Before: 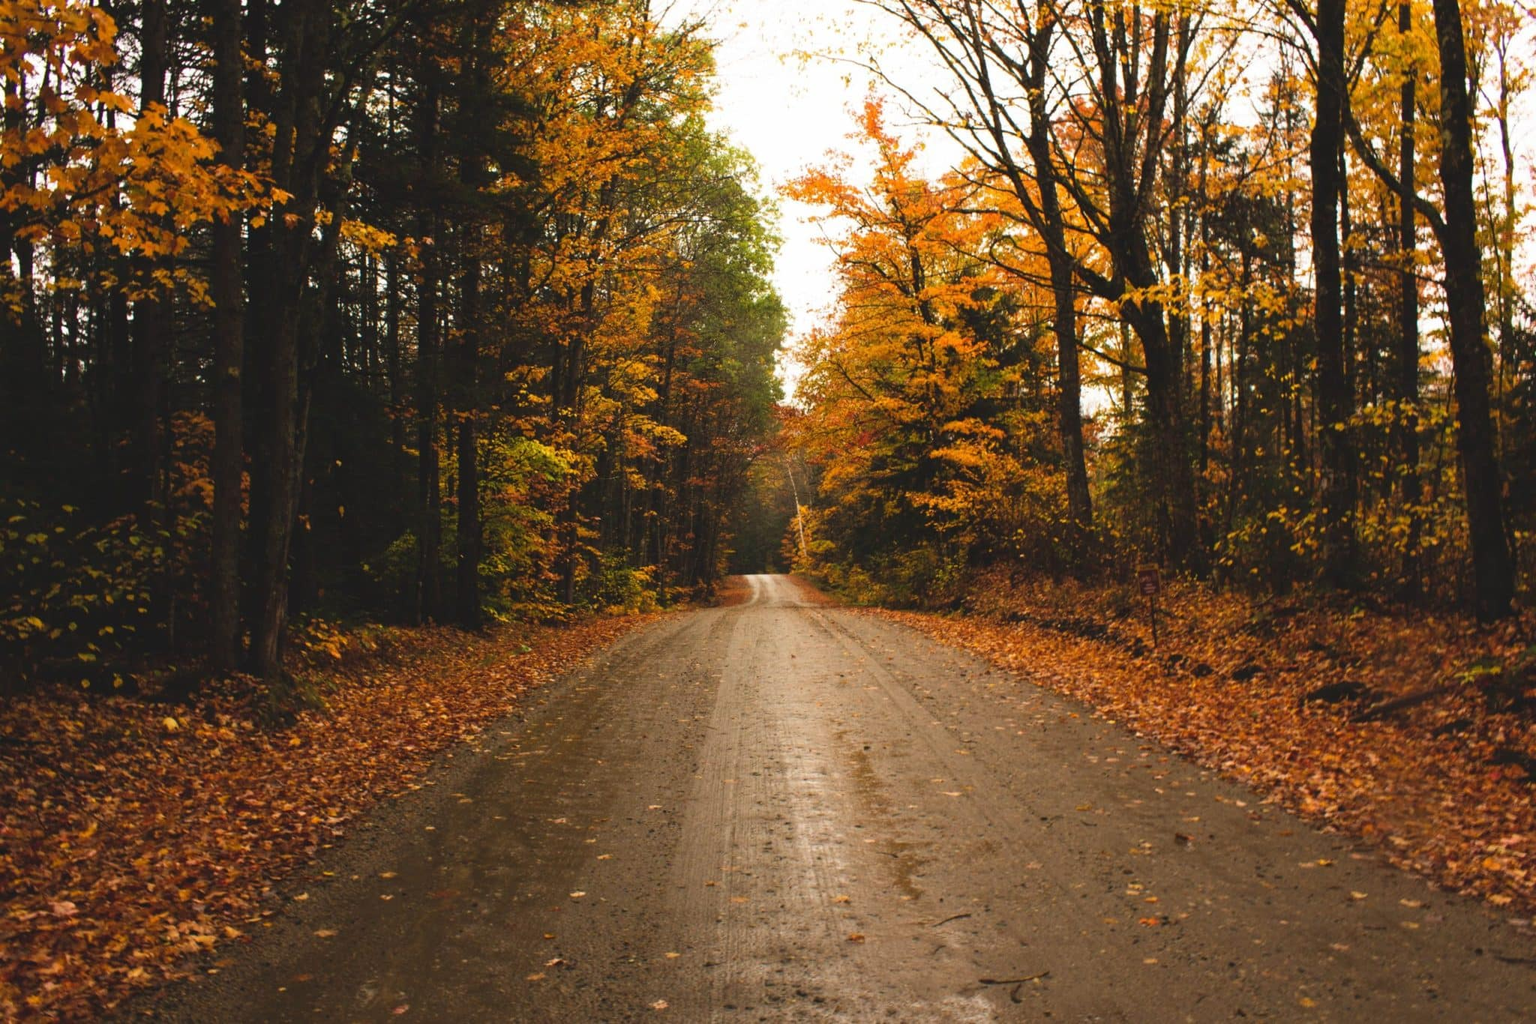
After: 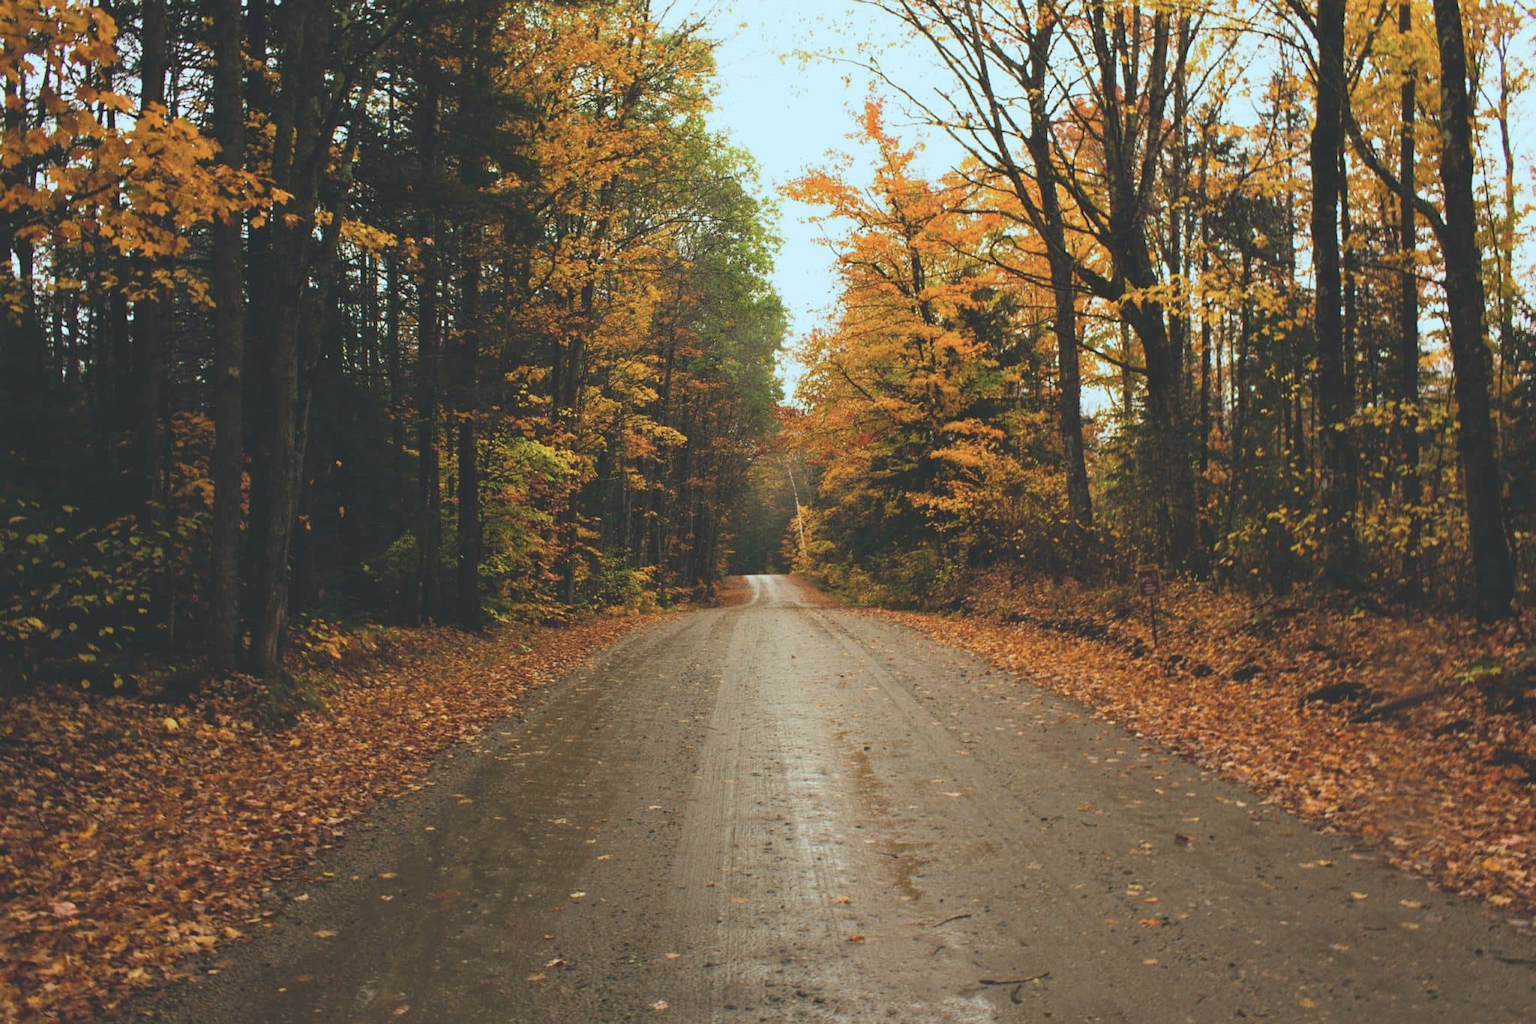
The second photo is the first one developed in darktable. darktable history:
contrast brightness saturation: contrast -0.148, brightness 0.053, saturation -0.125
sharpen: radius 1.272, amount 0.293, threshold 0.071
color correction: highlights a* -10.02, highlights b* -9.97
